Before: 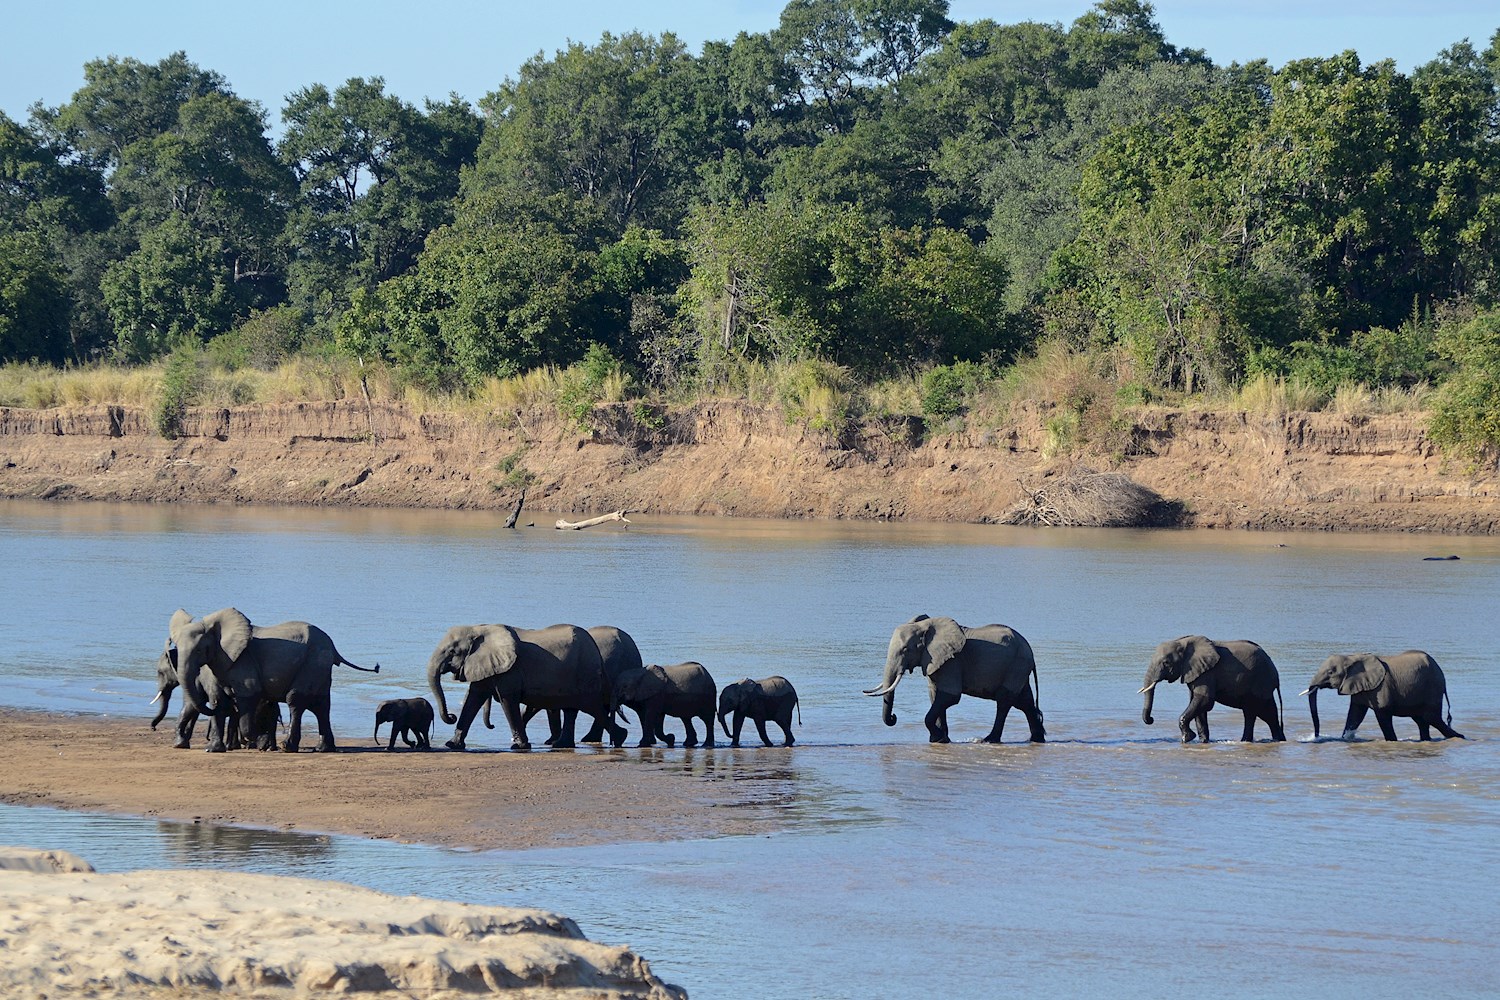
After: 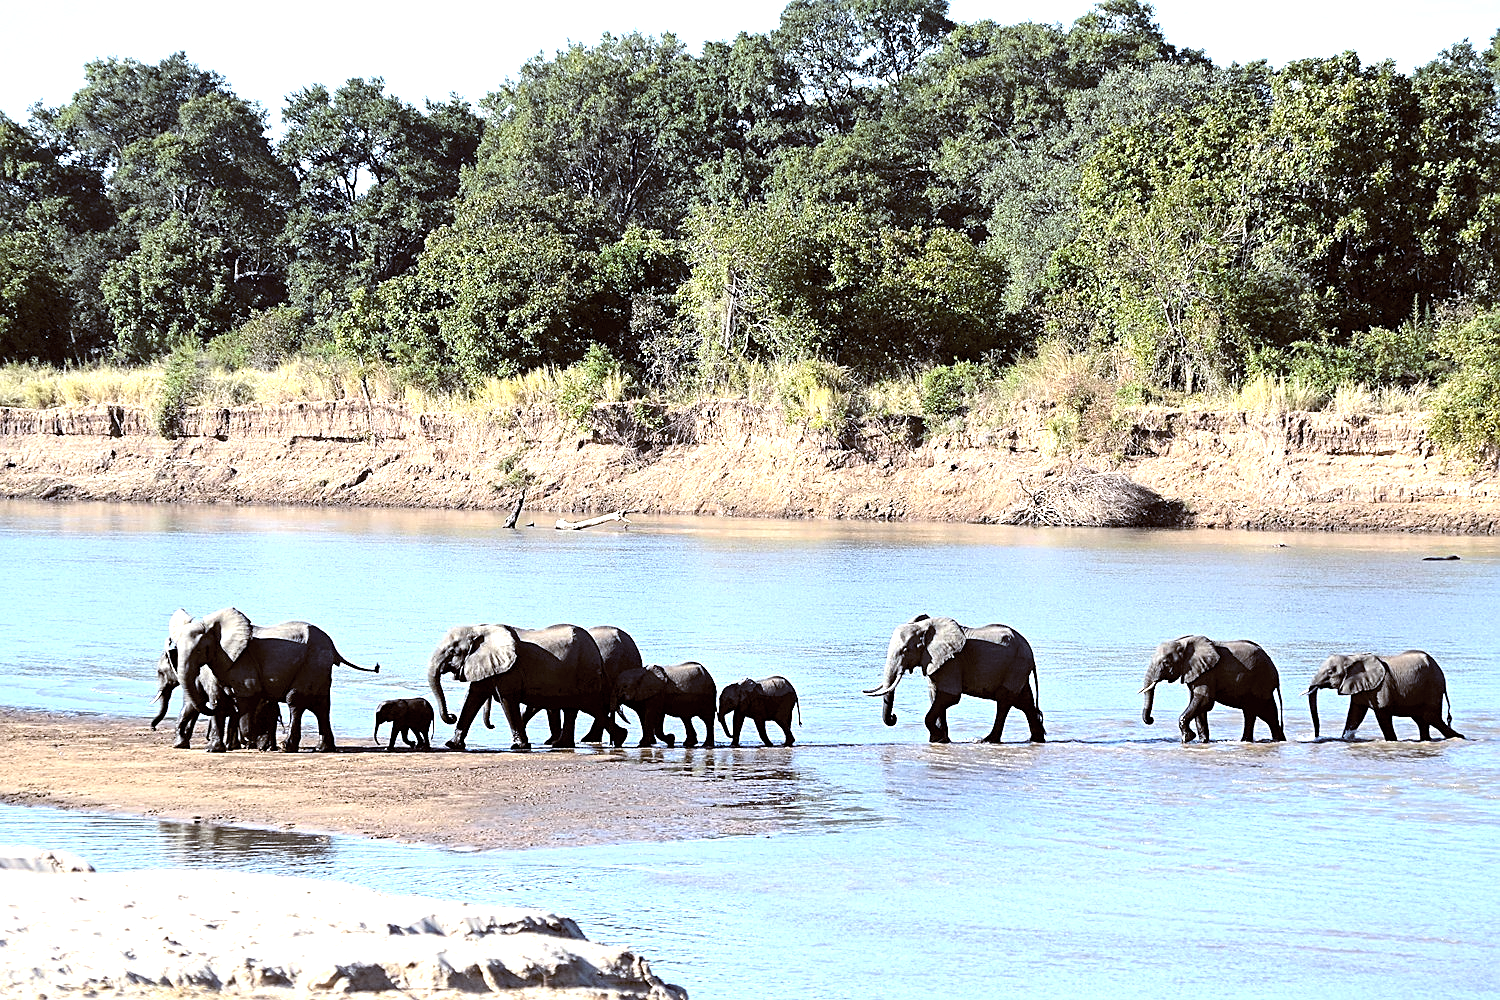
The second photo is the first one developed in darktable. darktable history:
contrast brightness saturation: contrast 0.14, brightness 0.21
color balance: lift [1, 1.015, 1.004, 0.985], gamma [1, 0.958, 0.971, 1.042], gain [1, 0.956, 0.977, 1.044]
levels: levels [0.044, 0.475, 0.791]
sharpen: on, module defaults
